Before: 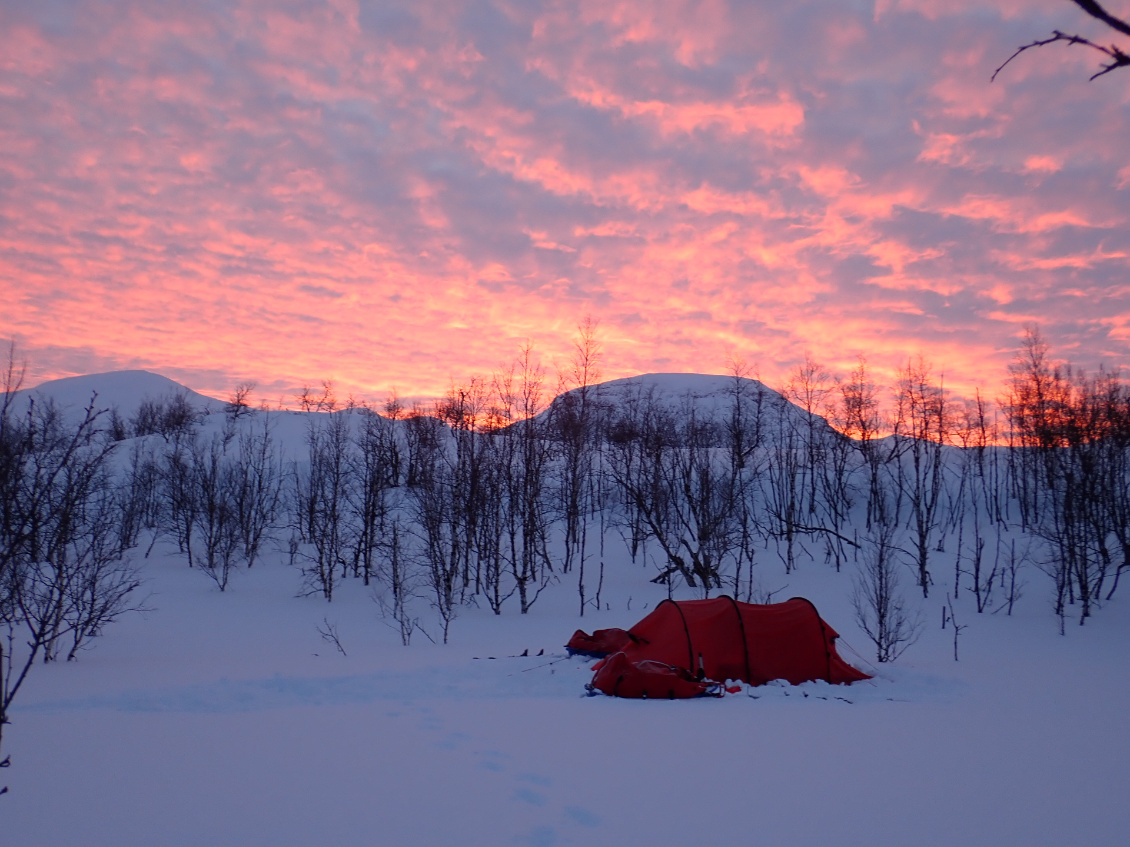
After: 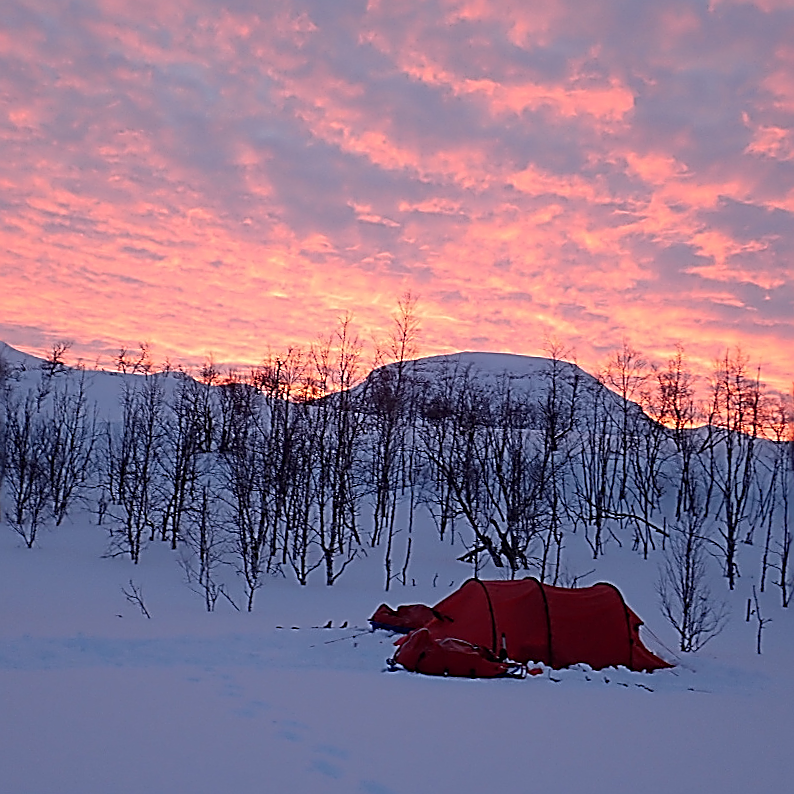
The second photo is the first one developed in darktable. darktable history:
sharpen: amount 1.987
crop and rotate: angle -2.86°, left 14.205%, top 0.017%, right 10.866%, bottom 0.047%
